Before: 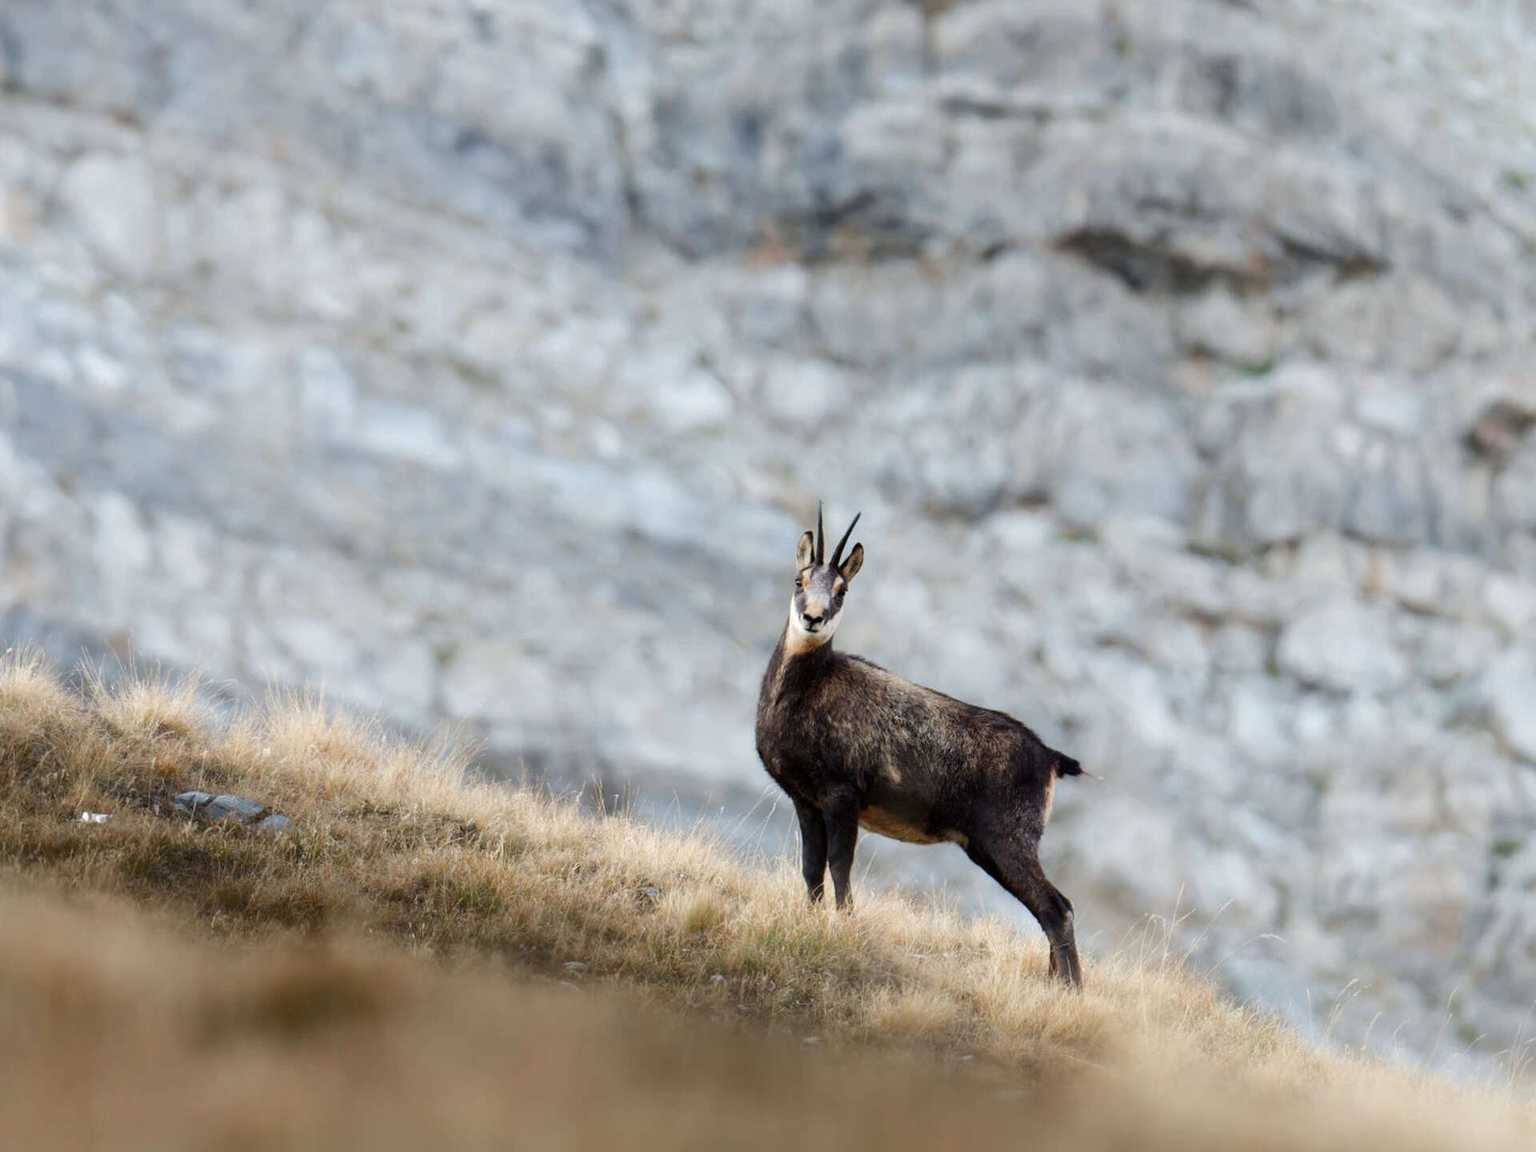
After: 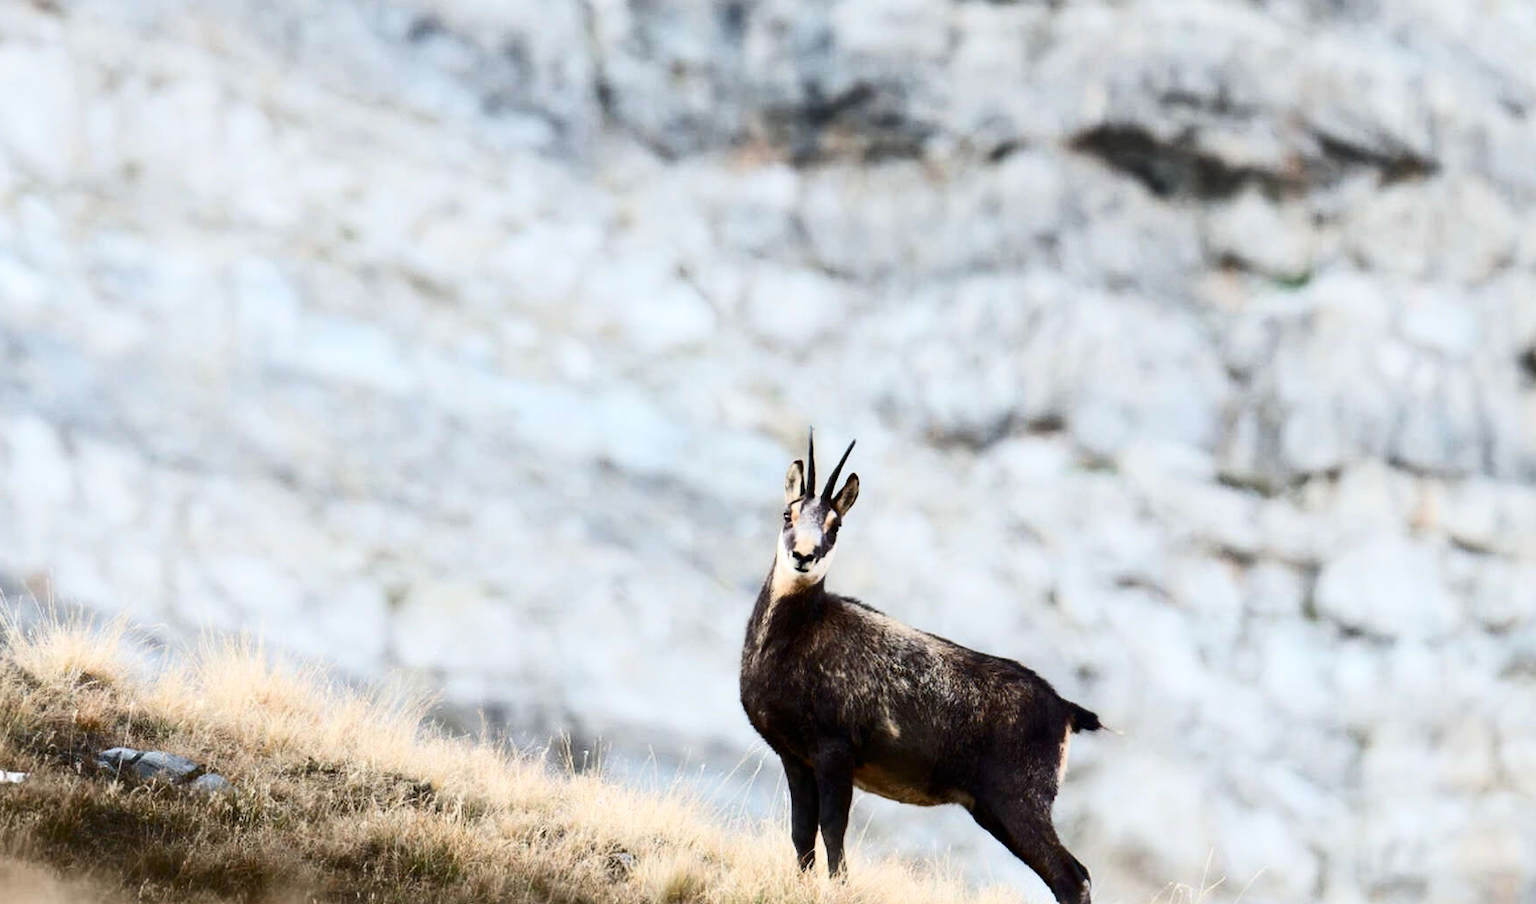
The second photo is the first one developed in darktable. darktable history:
crop: left 5.621%, top 9.973%, right 3.778%, bottom 18.875%
contrast brightness saturation: contrast 0.381, brightness 0.101
